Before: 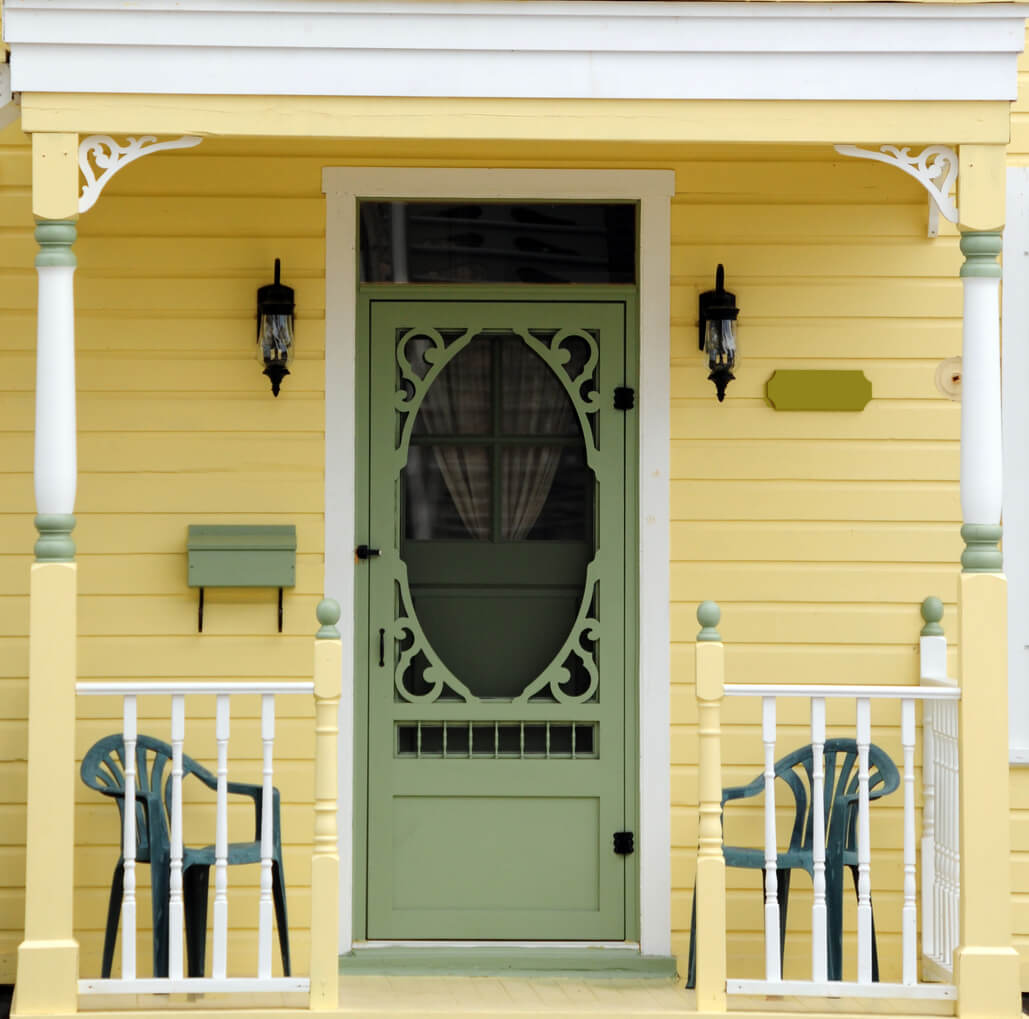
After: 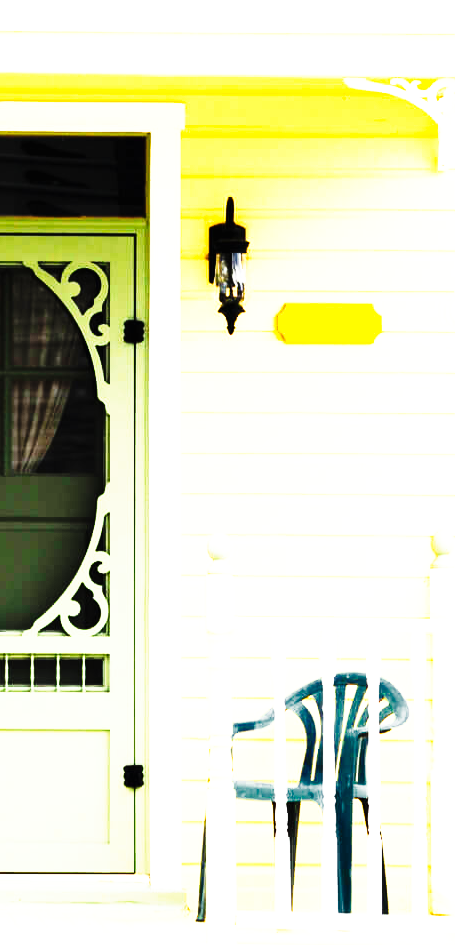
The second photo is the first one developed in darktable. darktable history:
color zones: curves: ch0 [(0, 0.497) (0.143, 0.5) (0.286, 0.5) (0.429, 0.483) (0.571, 0.116) (0.714, -0.006) (0.857, 0.28) (1, 0.497)]
tone curve: curves: ch0 [(0, 0) (0.003, 0.005) (0.011, 0.008) (0.025, 0.013) (0.044, 0.017) (0.069, 0.022) (0.1, 0.029) (0.136, 0.038) (0.177, 0.053) (0.224, 0.081) (0.277, 0.128) (0.335, 0.214) (0.399, 0.343) (0.468, 0.478) (0.543, 0.641) (0.623, 0.798) (0.709, 0.911) (0.801, 0.971) (0.898, 0.99) (1, 1)], preserve colors none
crop: left 47.628%, top 6.643%, right 7.874%
exposure: black level correction 0, exposure 1.6 EV, compensate exposure bias true, compensate highlight preservation false
